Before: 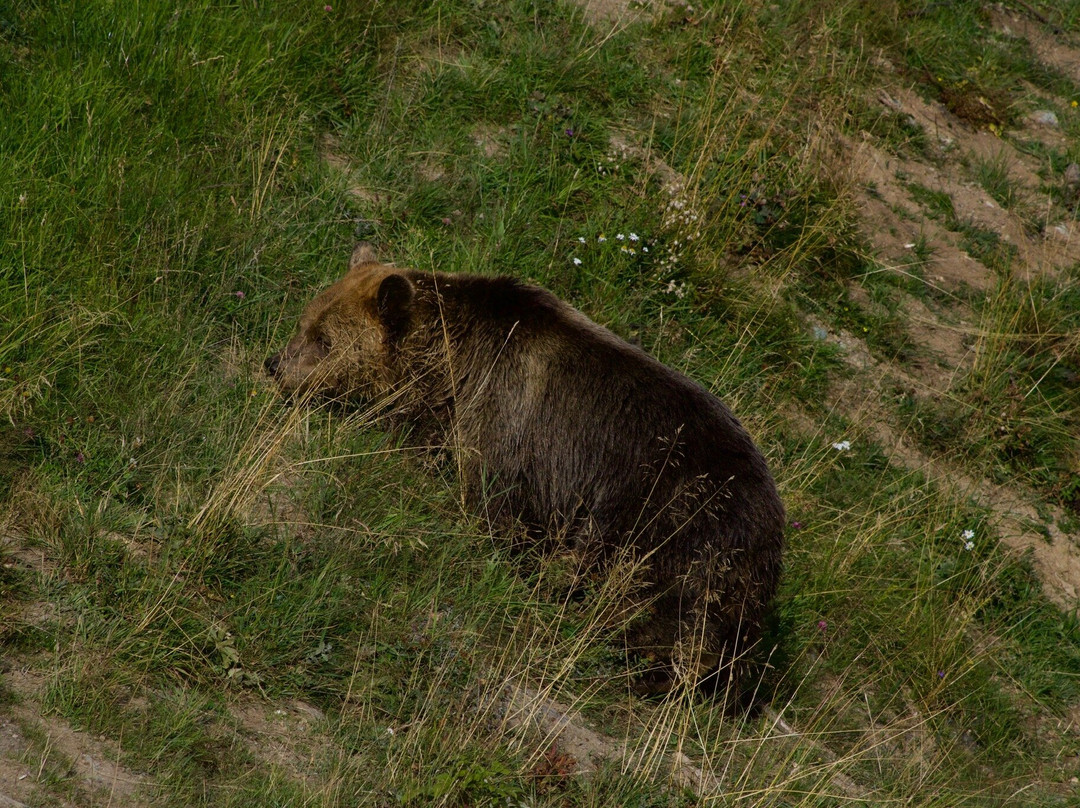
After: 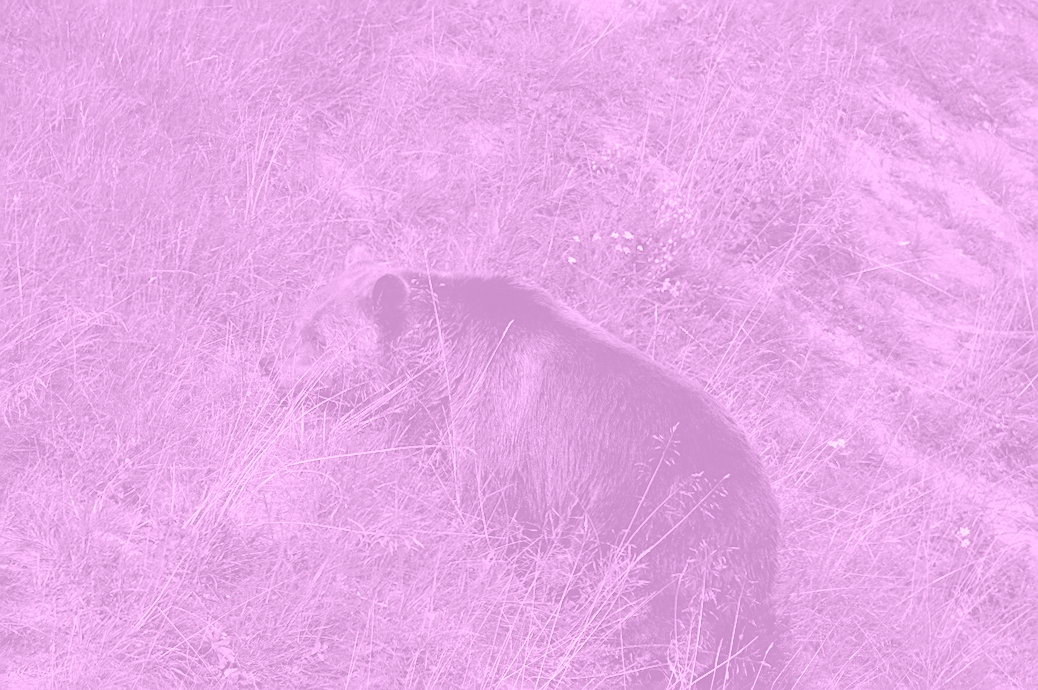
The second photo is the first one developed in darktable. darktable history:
white balance: red 0.931, blue 1.11
sharpen: on, module defaults
exposure: black level correction 0.001, exposure 0.5 EV, compensate exposure bias true, compensate highlight preservation false
colorize: hue 331.2°, saturation 69%, source mix 30.28%, lightness 69.02%, version 1
crop and rotate: angle 0.2°, left 0.275%, right 3.127%, bottom 14.18%
